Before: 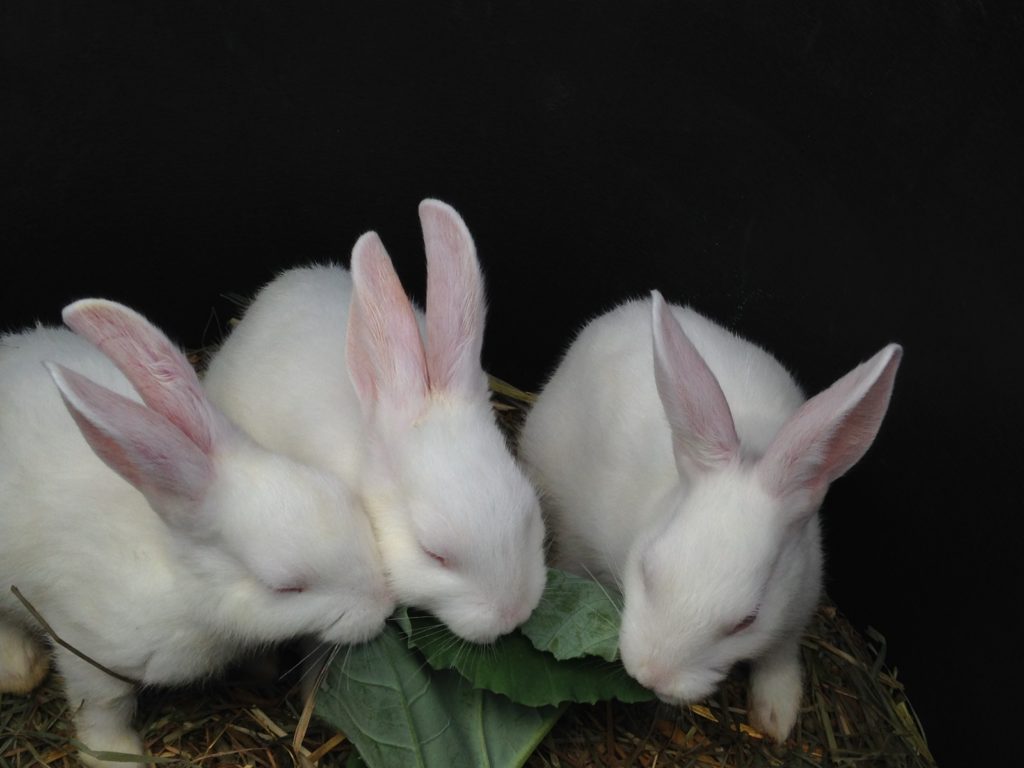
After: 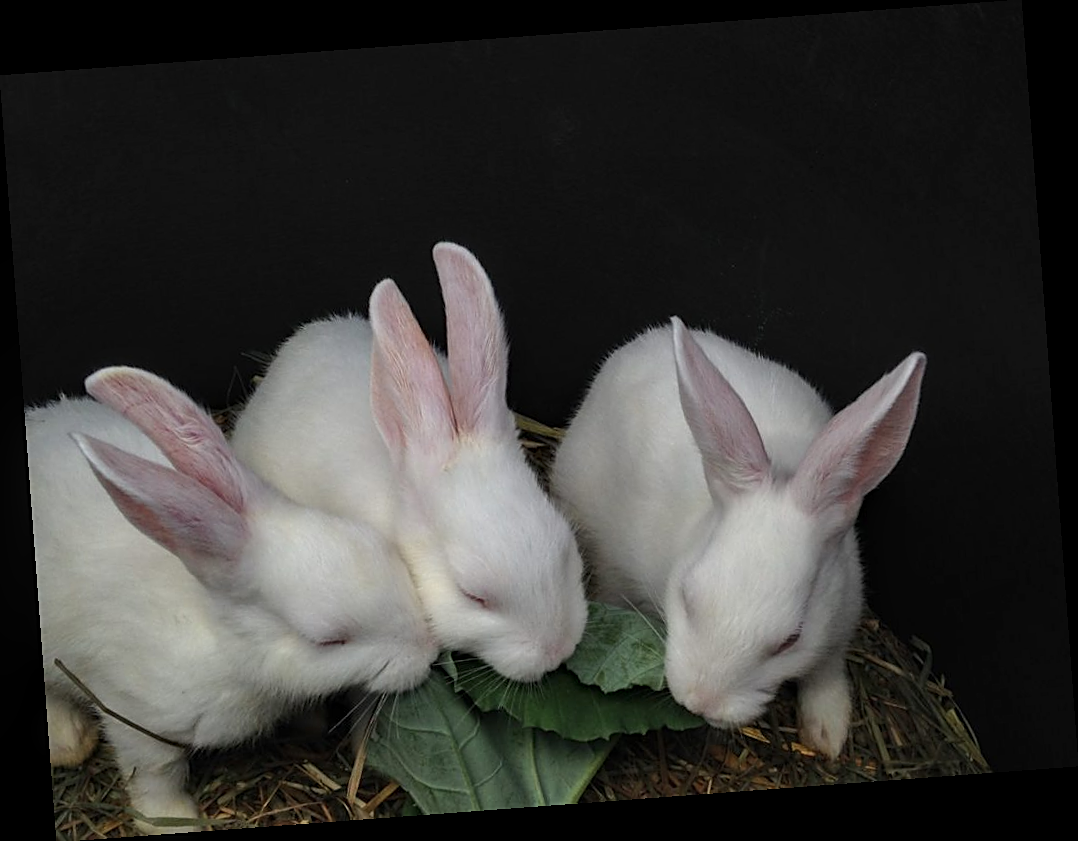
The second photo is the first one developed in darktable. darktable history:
sharpen: on, module defaults
rotate and perspective: rotation -4.25°, automatic cropping off
local contrast: on, module defaults
